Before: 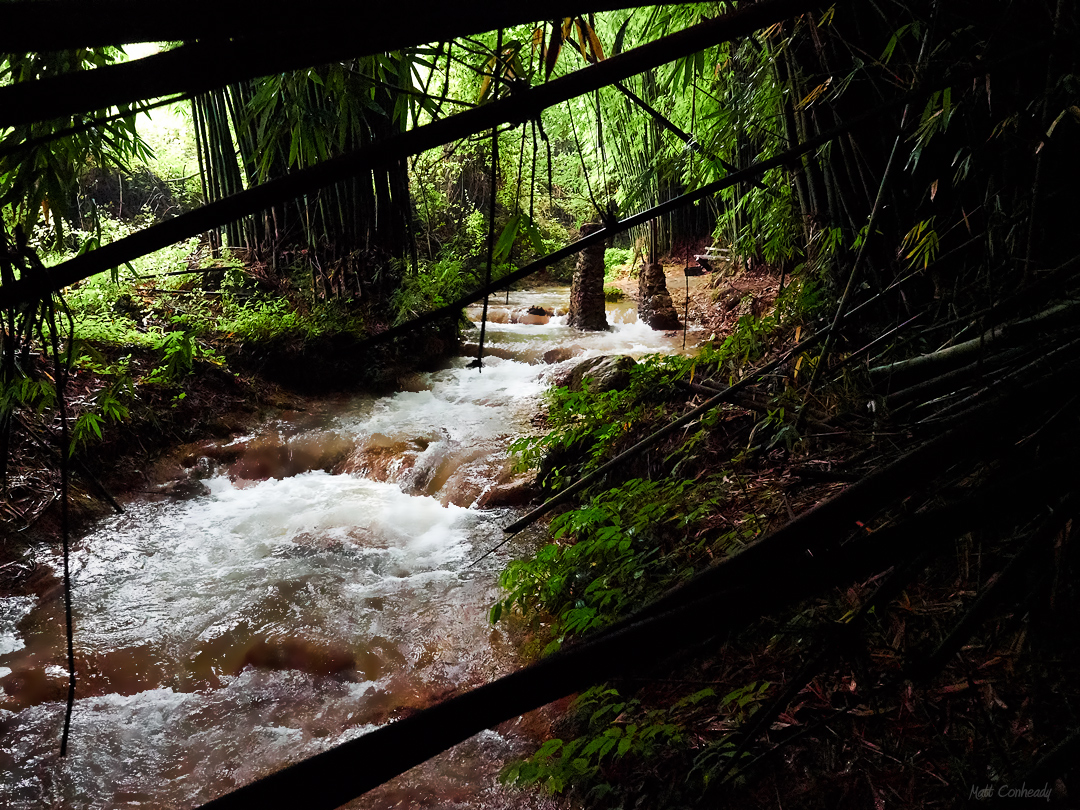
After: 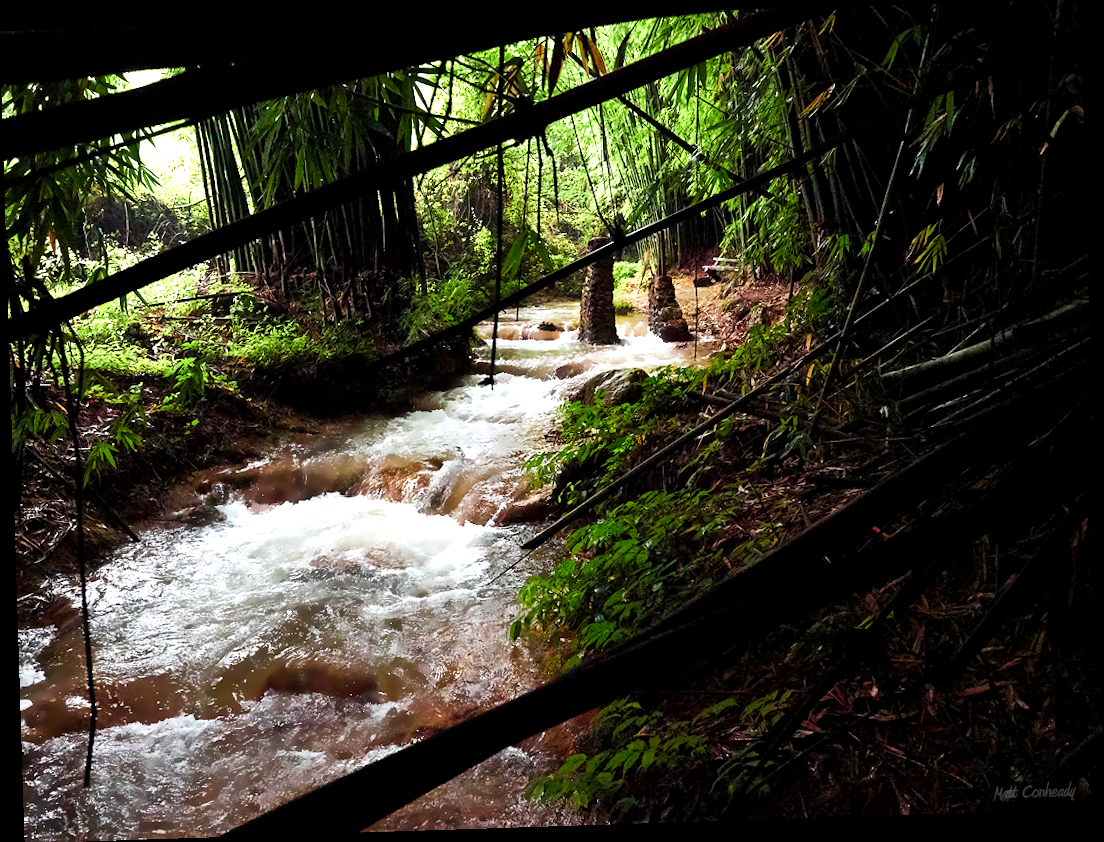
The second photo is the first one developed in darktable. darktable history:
exposure: black level correction 0.001, exposure 0.5 EV, compensate exposure bias true, compensate highlight preservation false
rotate and perspective: rotation -1.77°, lens shift (horizontal) 0.004, automatic cropping off
